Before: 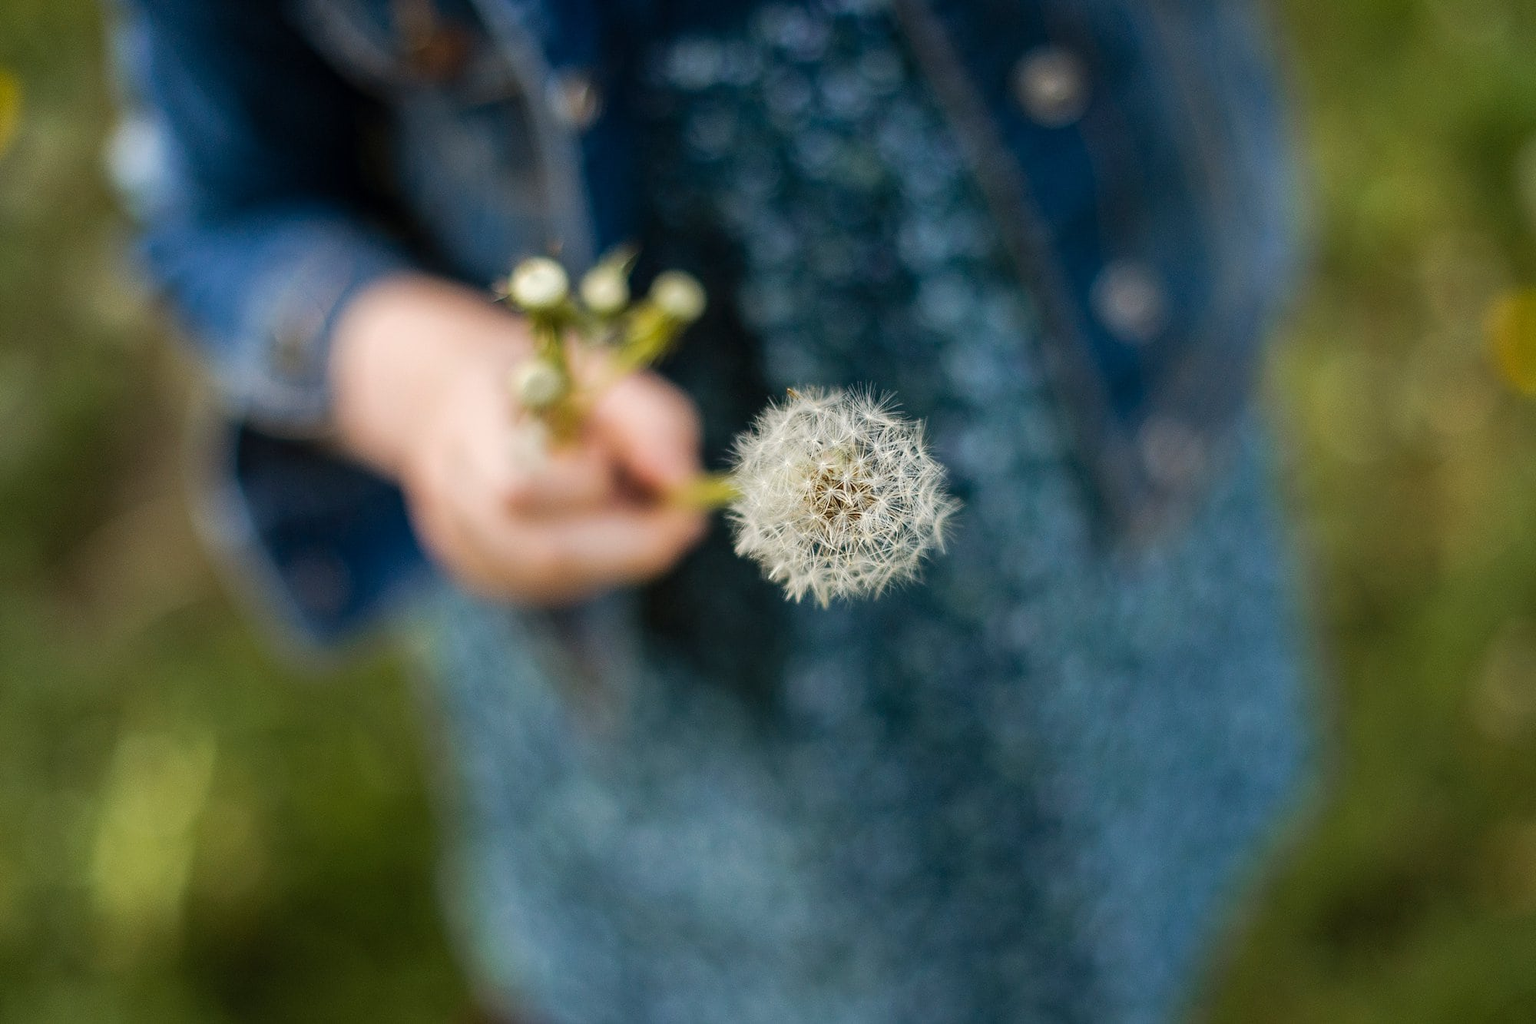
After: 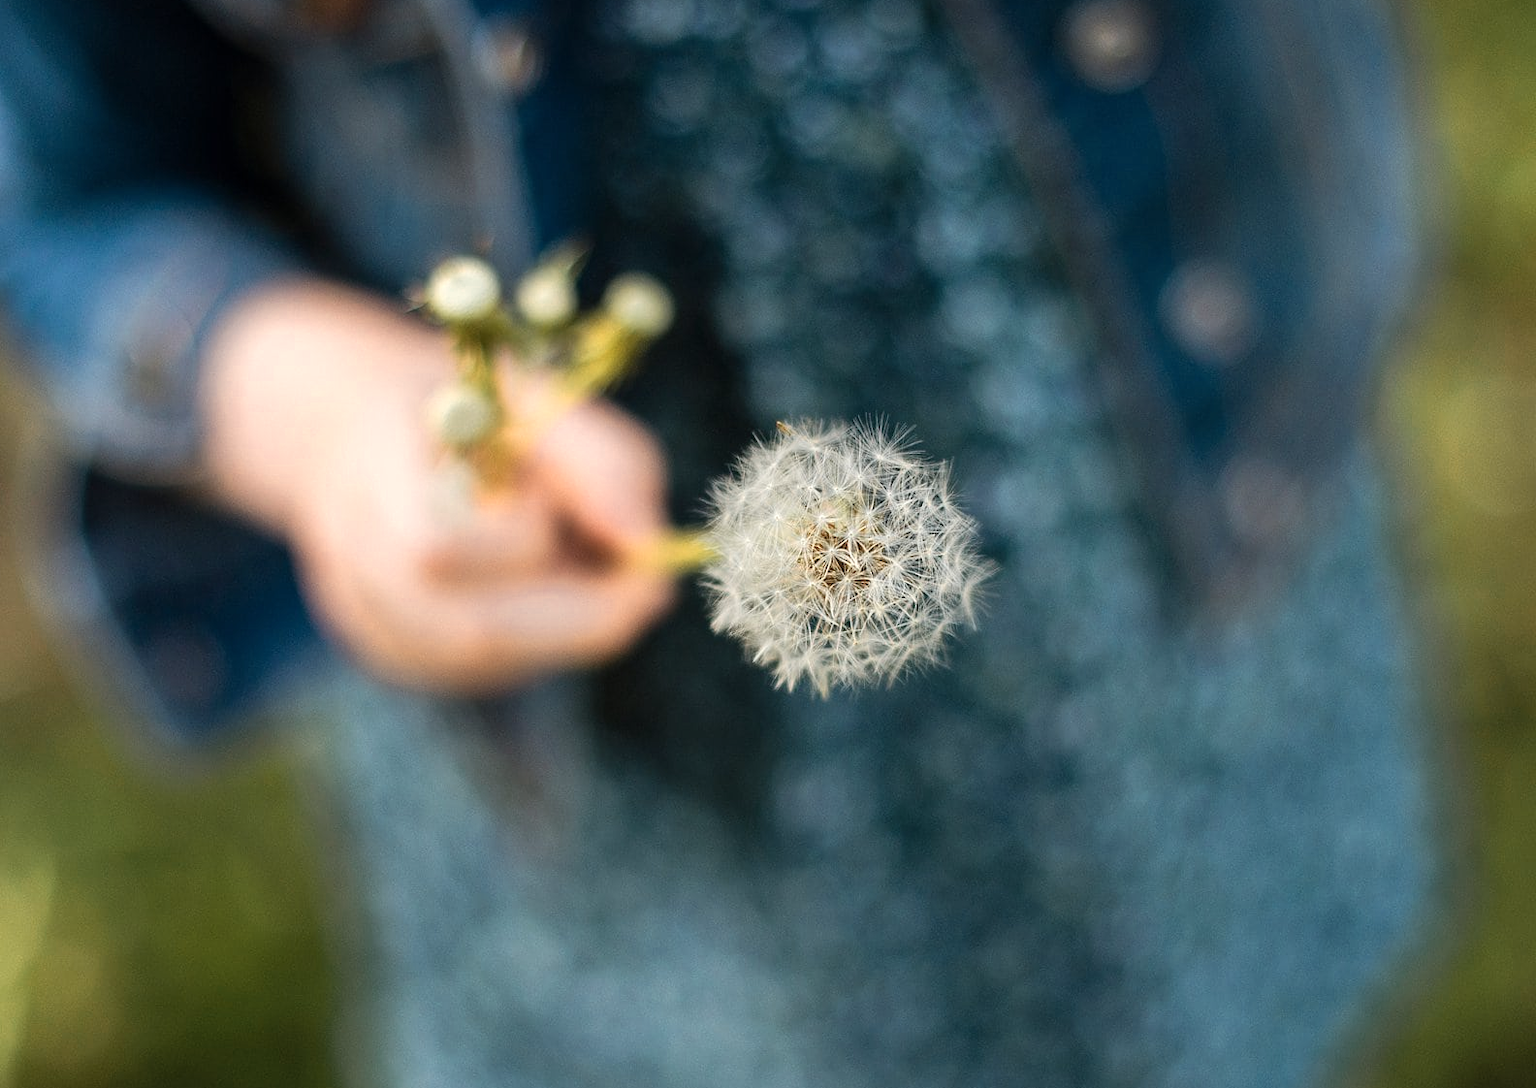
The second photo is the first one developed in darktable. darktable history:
crop: left 11.225%, top 5.381%, right 9.565%, bottom 10.314%
color zones: curves: ch0 [(0.018, 0.548) (0.197, 0.654) (0.425, 0.447) (0.605, 0.658) (0.732, 0.579)]; ch1 [(0.105, 0.531) (0.224, 0.531) (0.386, 0.39) (0.618, 0.456) (0.732, 0.456) (0.956, 0.421)]; ch2 [(0.039, 0.583) (0.215, 0.465) (0.399, 0.544) (0.465, 0.548) (0.614, 0.447) (0.724, 0.43) (0.882, 0.623) (0.956, 0.632)]
